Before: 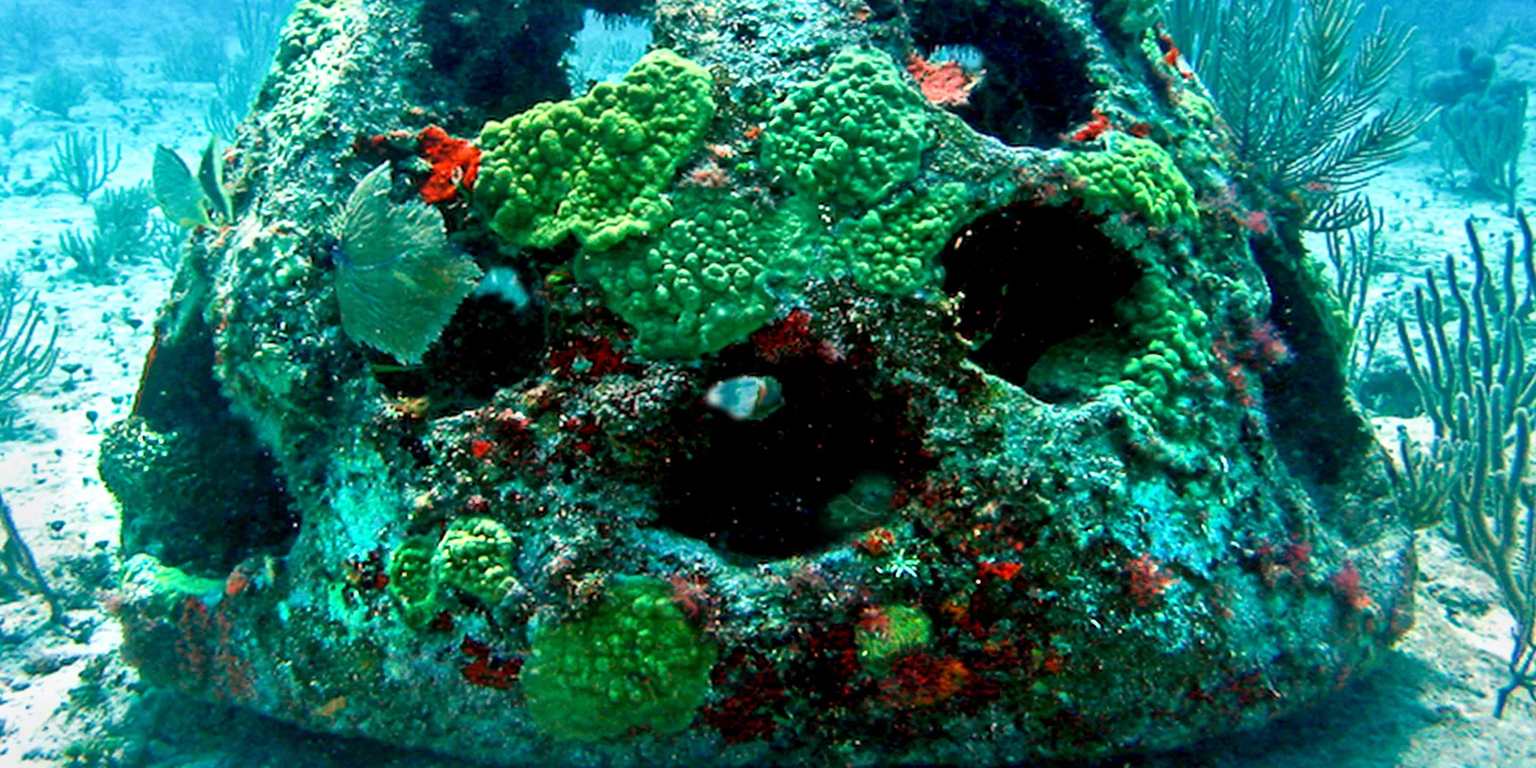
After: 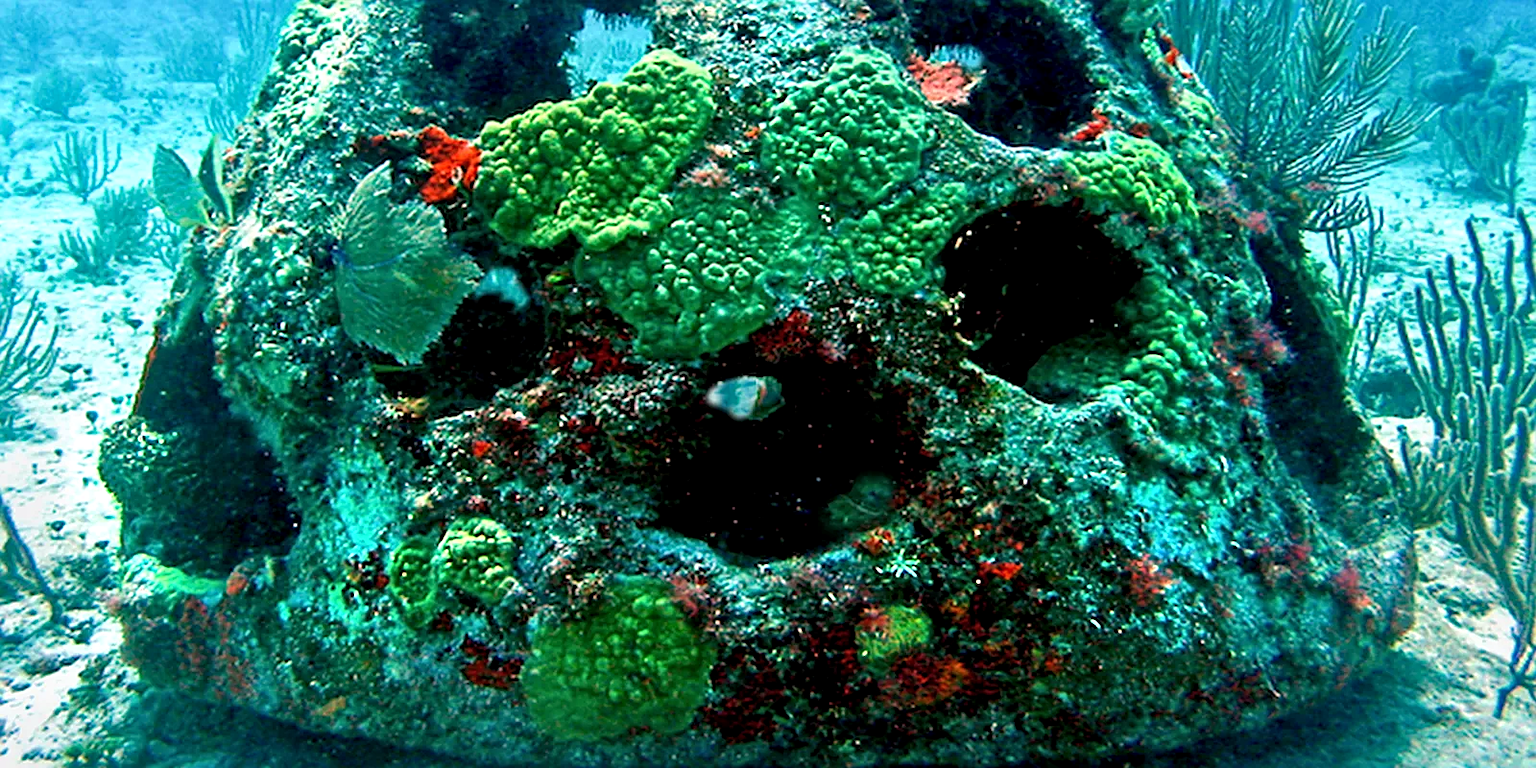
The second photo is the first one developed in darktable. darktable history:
sharpen: on, module defaults
local contrast: highlights 100%, shadows 100%, detail 120%, midtone range 0.2
